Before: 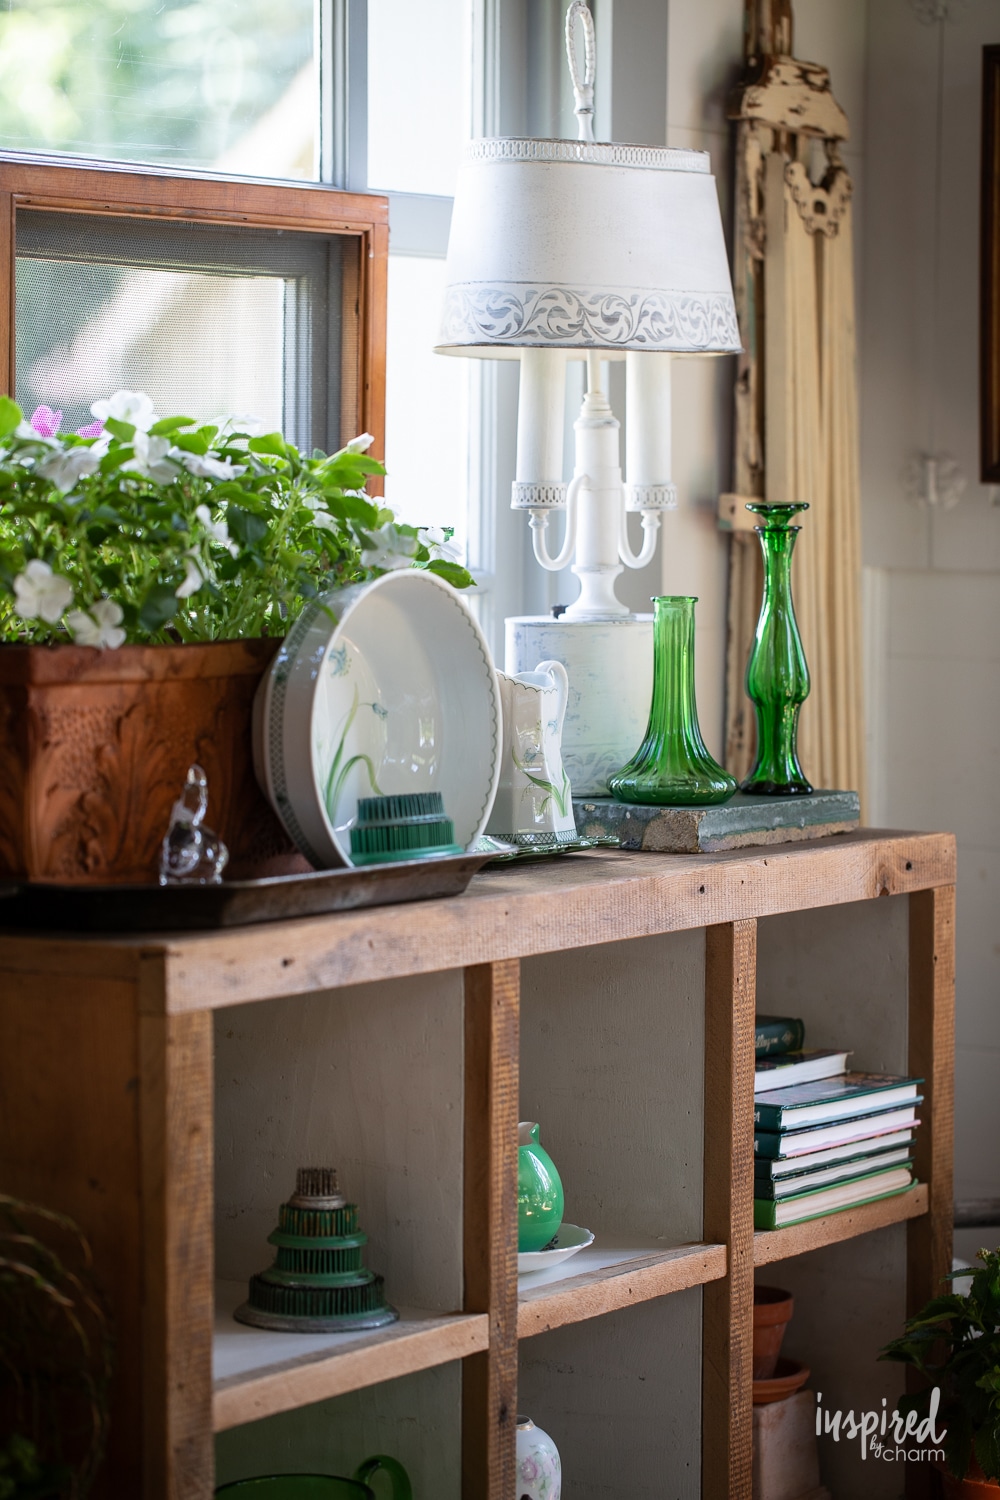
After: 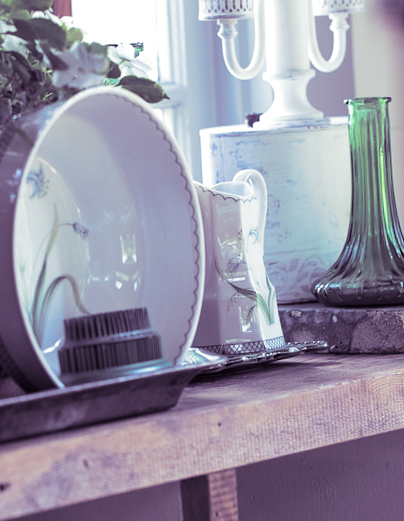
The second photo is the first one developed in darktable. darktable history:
color calibration: x 0.37, y 0.382, temperature 4313.32 K
rotate and perspective: rotation -3.52°, crop left 0.036, crop right 0.964, crop top 0.081, crop bottom 0.919
split-toning: shadows › hue 266.4°, shadows › saturation 0.4, highlights › hue 61.2°, highlights › saturation 0.3, compress 0%
crop: left 30%, top 30%, right 30%, bottom 30%
